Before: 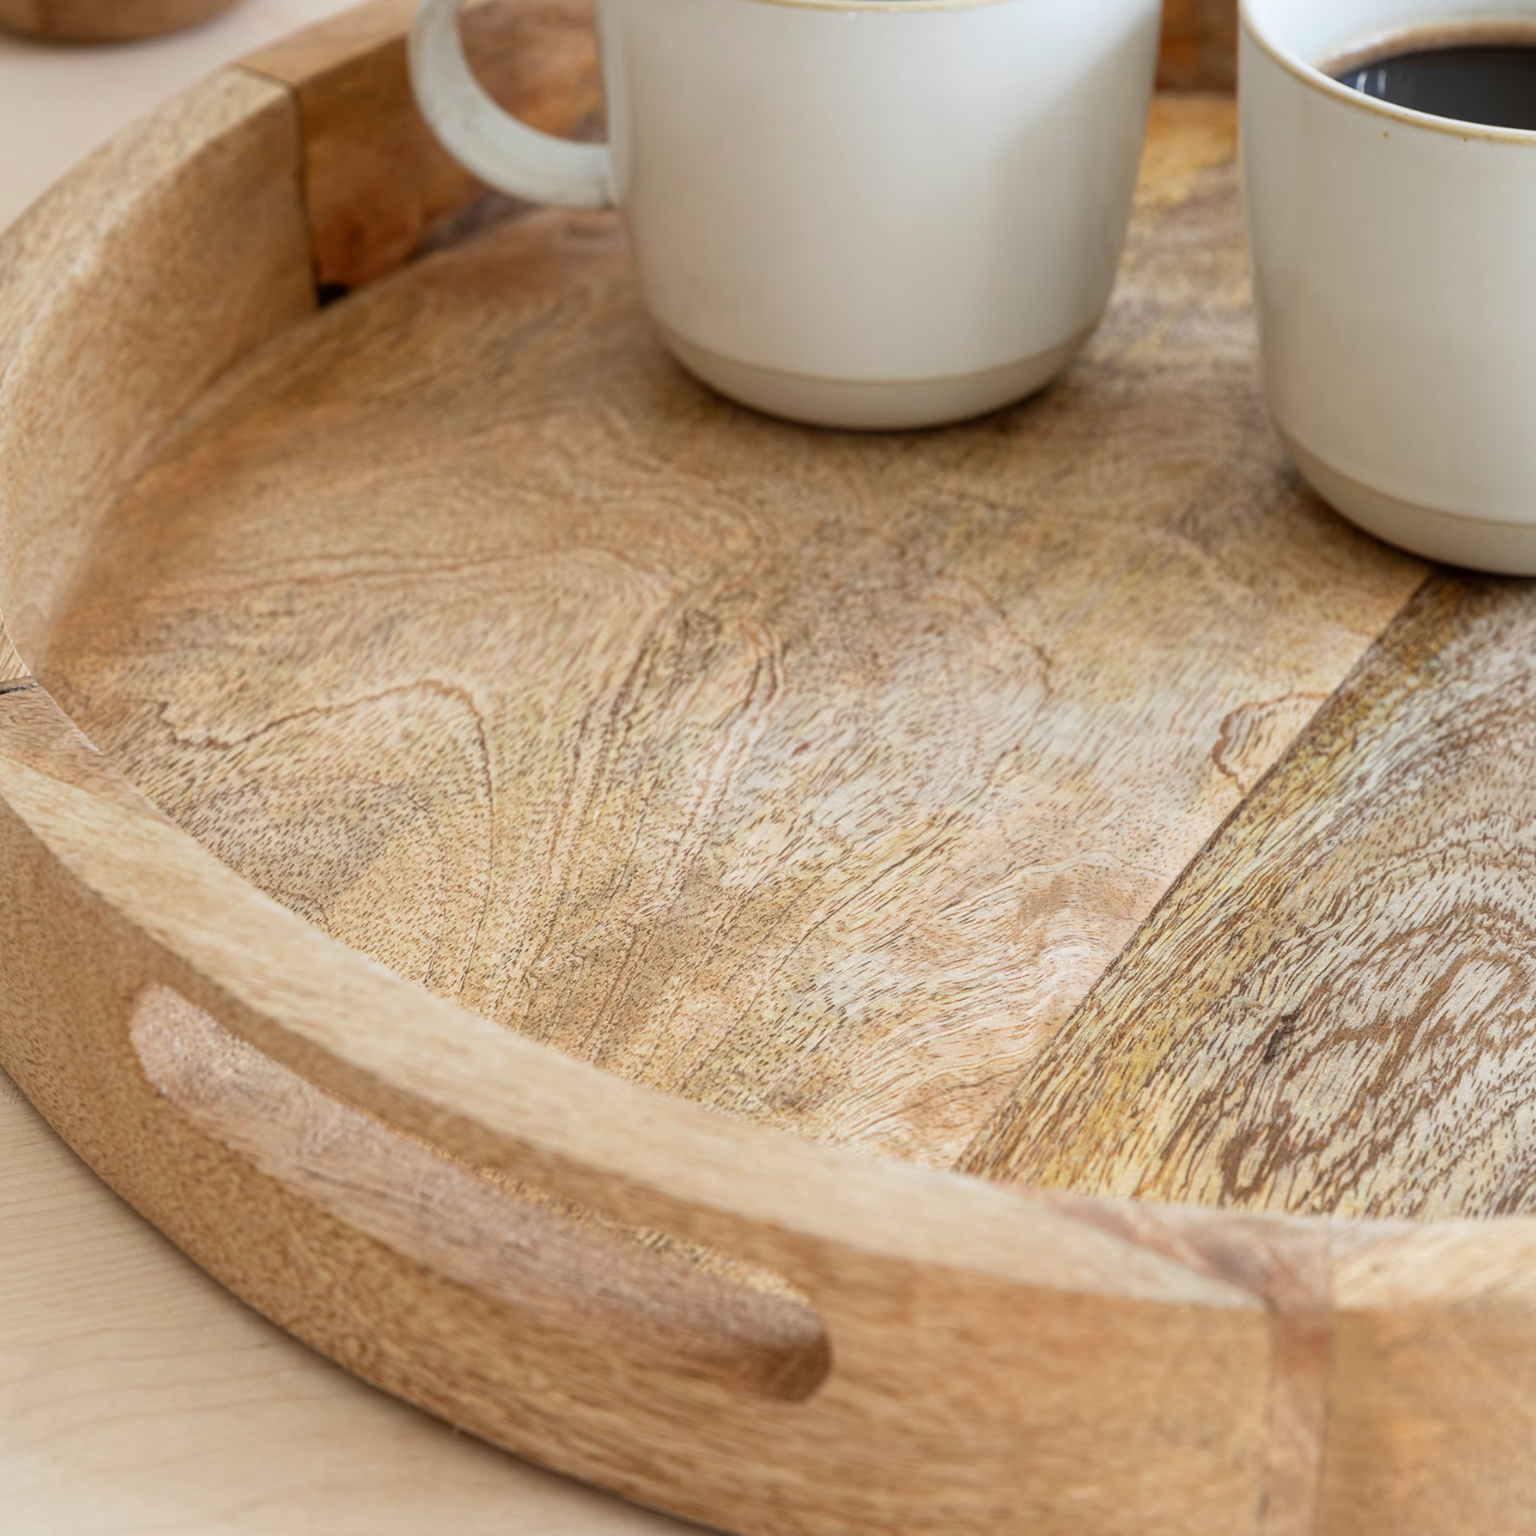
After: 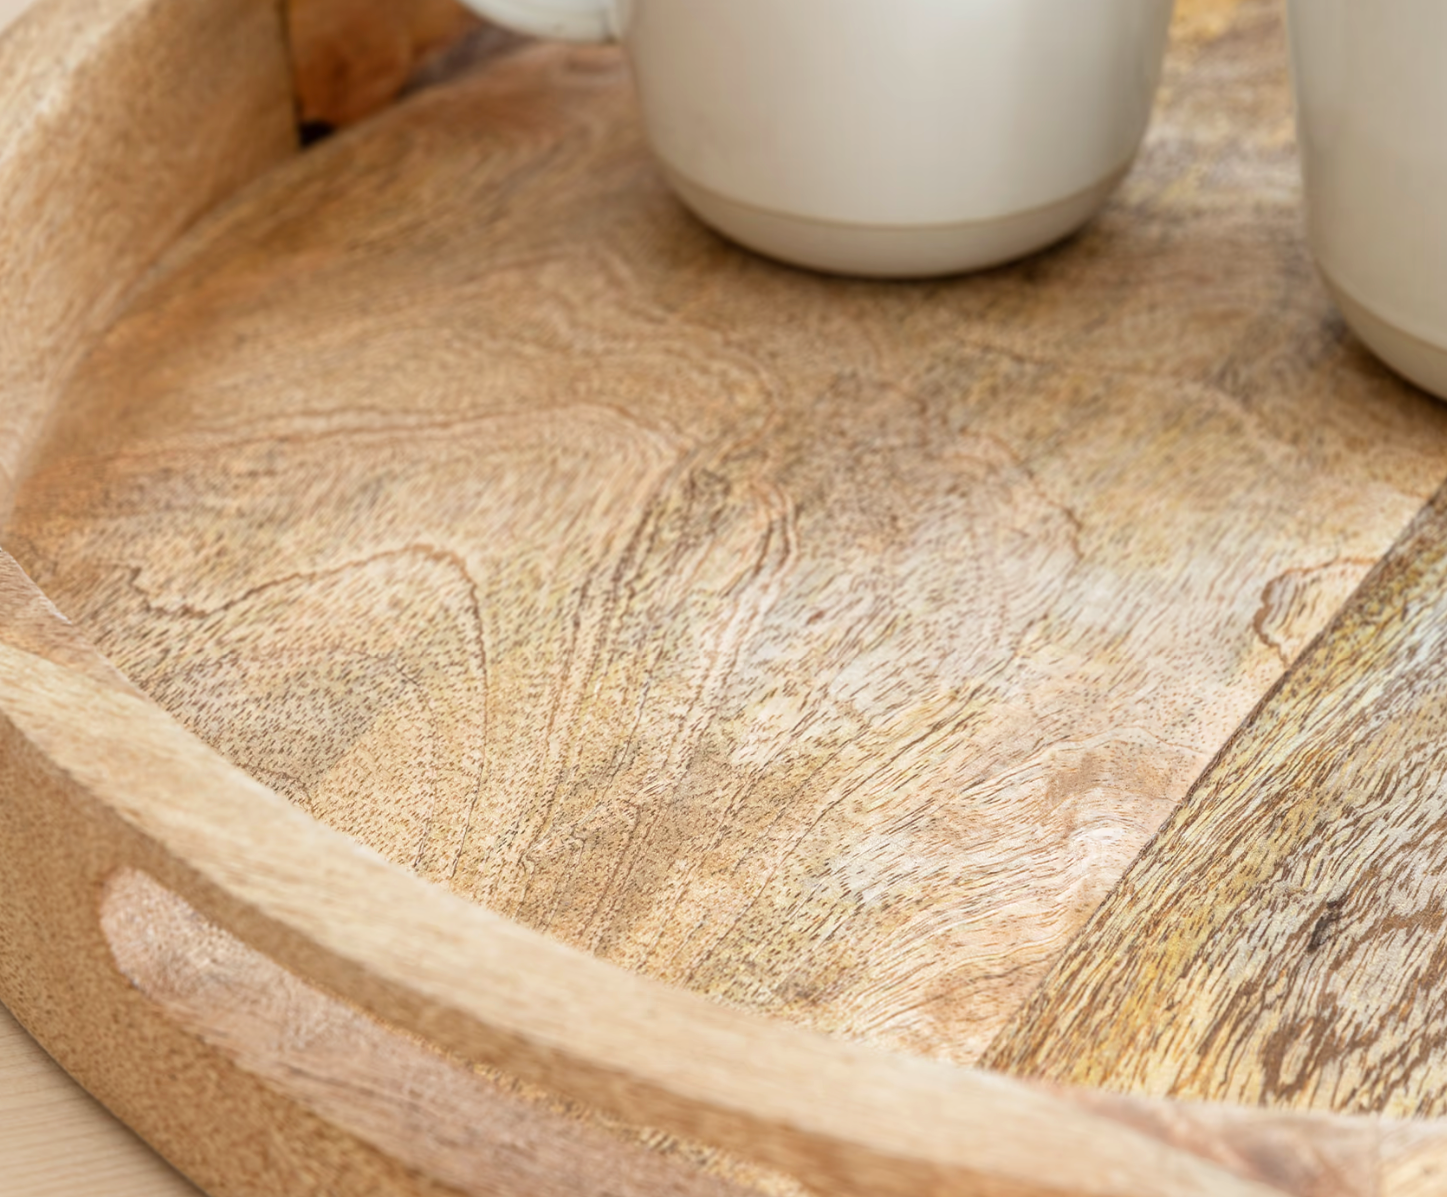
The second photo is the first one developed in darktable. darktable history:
exposure: exposure 0.23 EV, compensate exposure bias true, compensate highlight preservation false
crop and rotate: left 2.331%, top 11.04%, right 9.216%, bottom 15.738%
